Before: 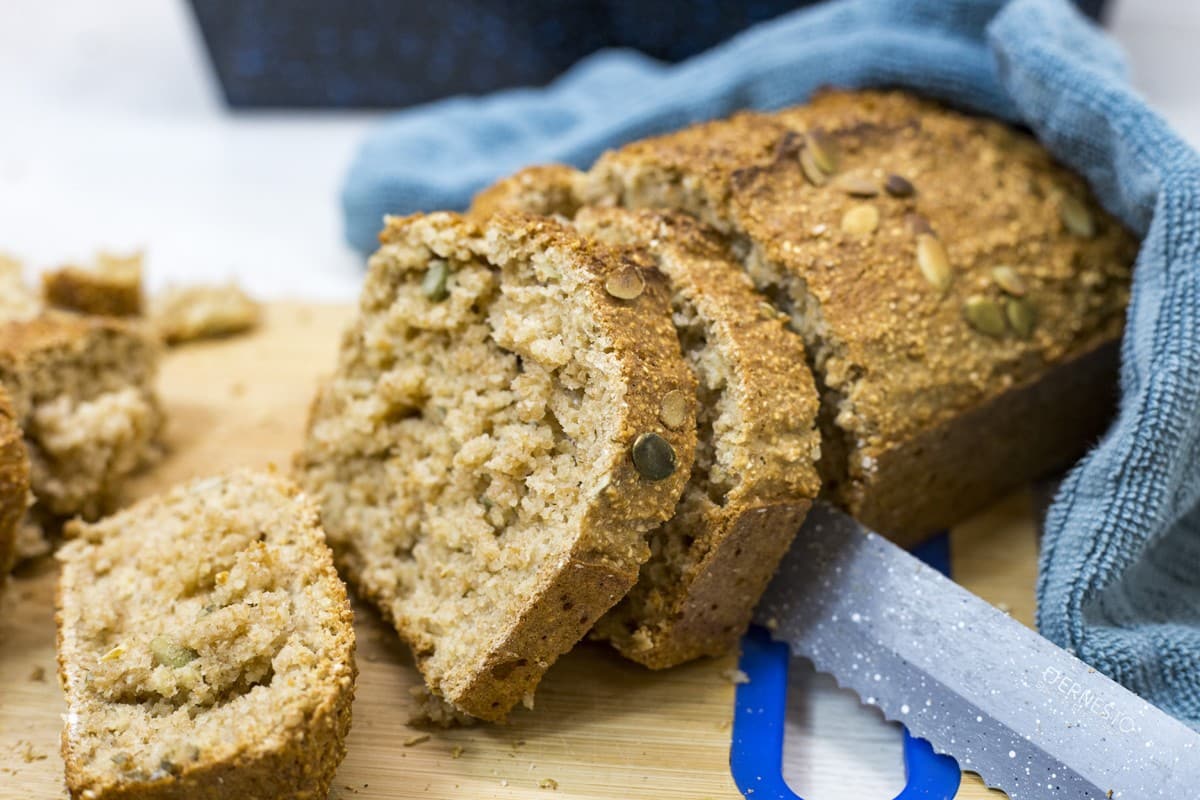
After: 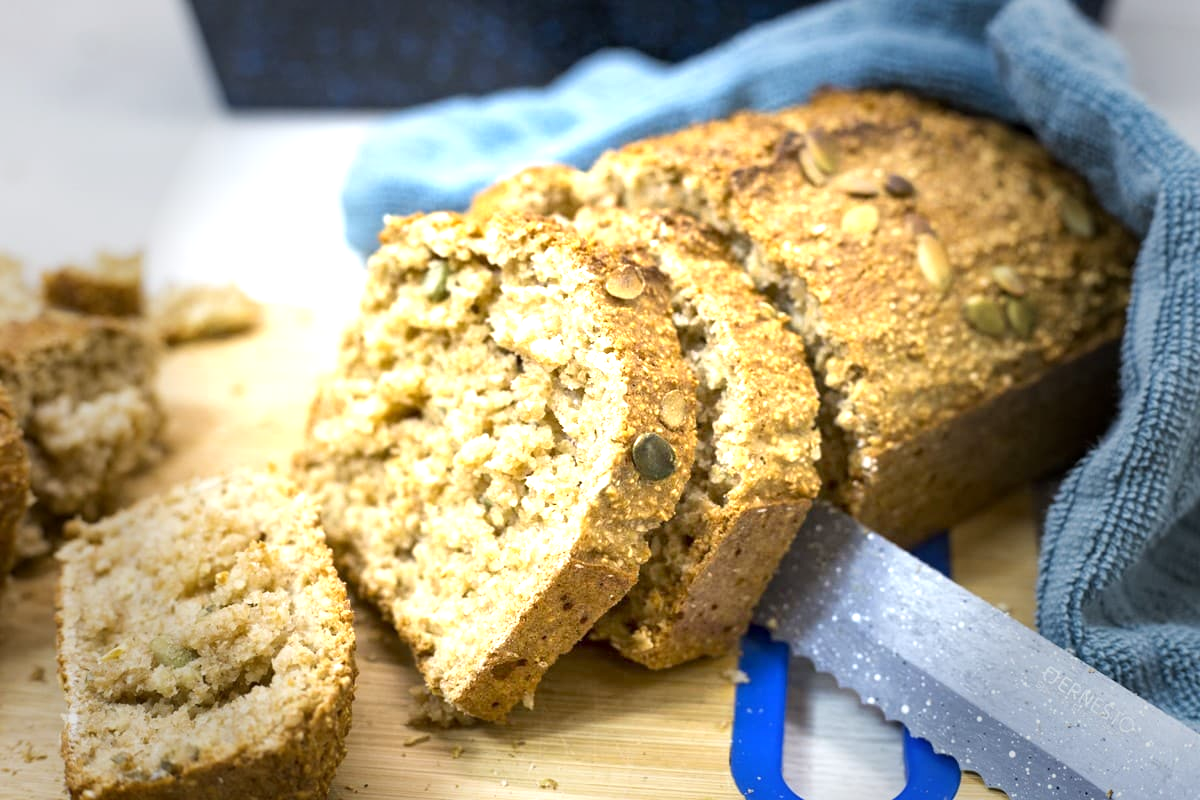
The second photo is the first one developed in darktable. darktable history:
exposure: black level correction 0.001, exposure 1.128 EV, compensate highlight preservation false
vignetting: fall-off start 39.73%, fall-off radius 41.12%, brightness -0.647, saturation -0.015
